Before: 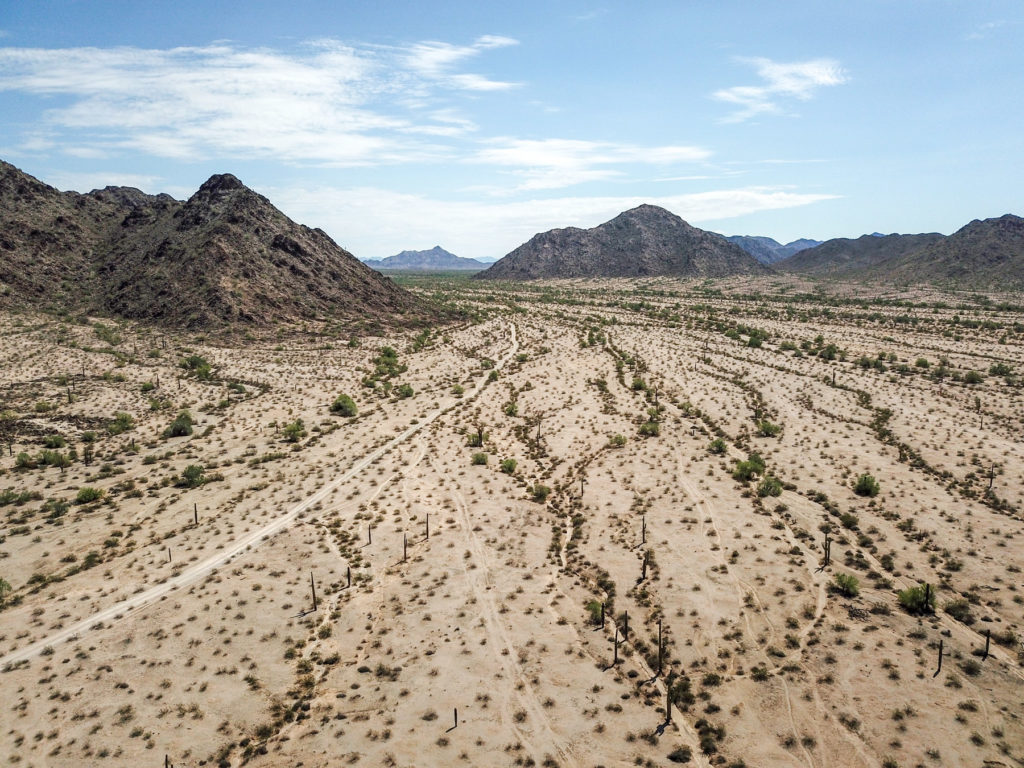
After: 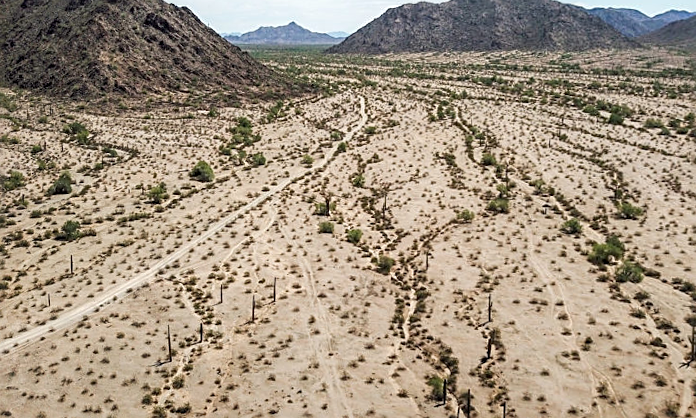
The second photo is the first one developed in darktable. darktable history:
crop: left 6.488%, top 27.668%, right 24.183%, bottom 8.656%
sharpen: on, module defaults
rotate and perspective: rotation 1.69°, lens shift (vertical) -0.023, lens shift (horizontal) -0.291, crop left 0.025, crop right 0.988, crop top 0.092, crop bottom 0.842
